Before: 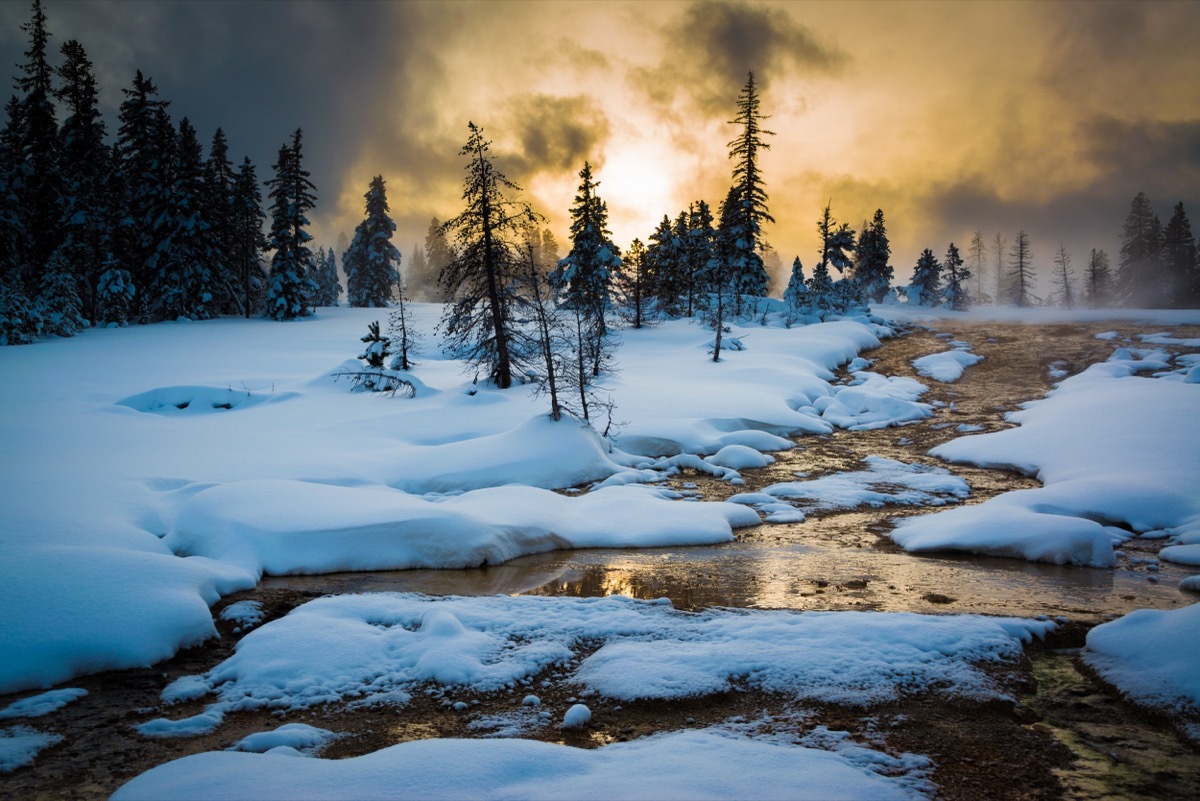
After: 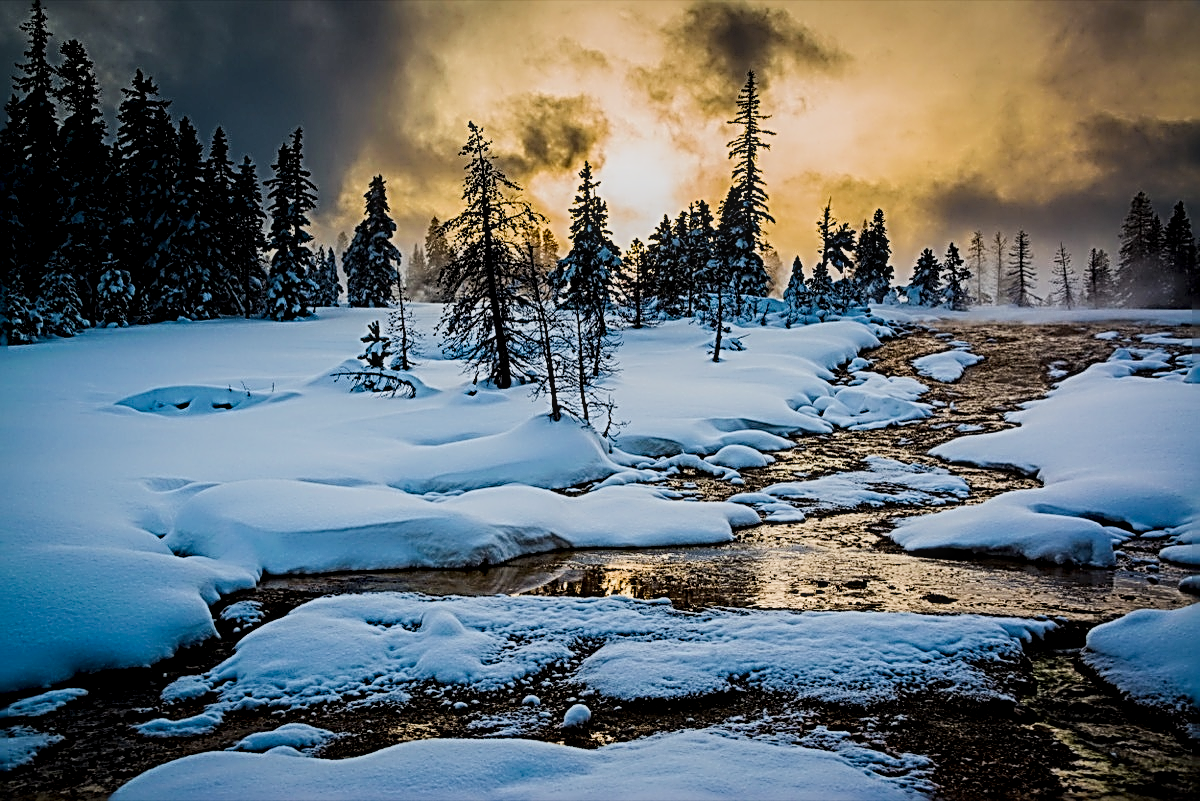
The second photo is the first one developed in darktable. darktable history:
filmic rgb: black relative exposure -7.65 EV, white relative exposure 4.56 EV, hardness 3.61, contrast 1.052, iterations of high-quality reconstruction 0
local contrast: detail 130%
contrast brightness saturation: contrast 0.153, brightness -0.009, saturation 0.097
sharpen: radius 3.141, amount 1.722
